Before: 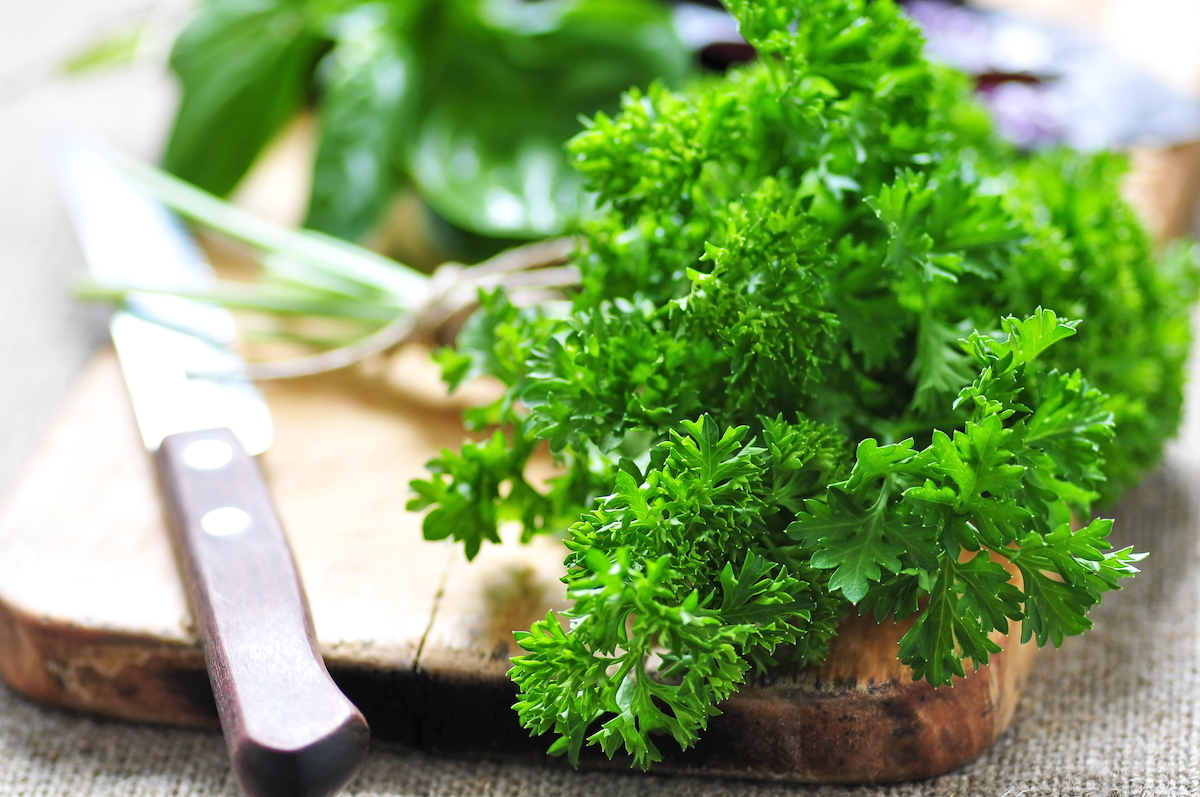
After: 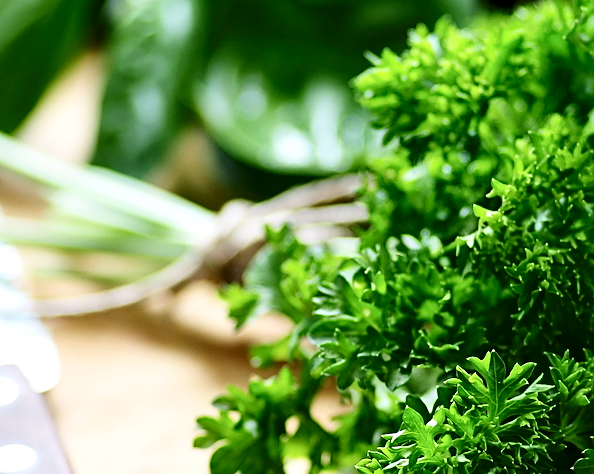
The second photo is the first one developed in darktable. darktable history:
contrast brightness saturation: contrast 0.221, brightness -0.181, saturation 0.244
sharpen: on, module defaults
crop: left 17.8%, top 7.927%, right 32.674%, bottom 32.494%
color correction: highlights b* 0.039, saturation 0.765
